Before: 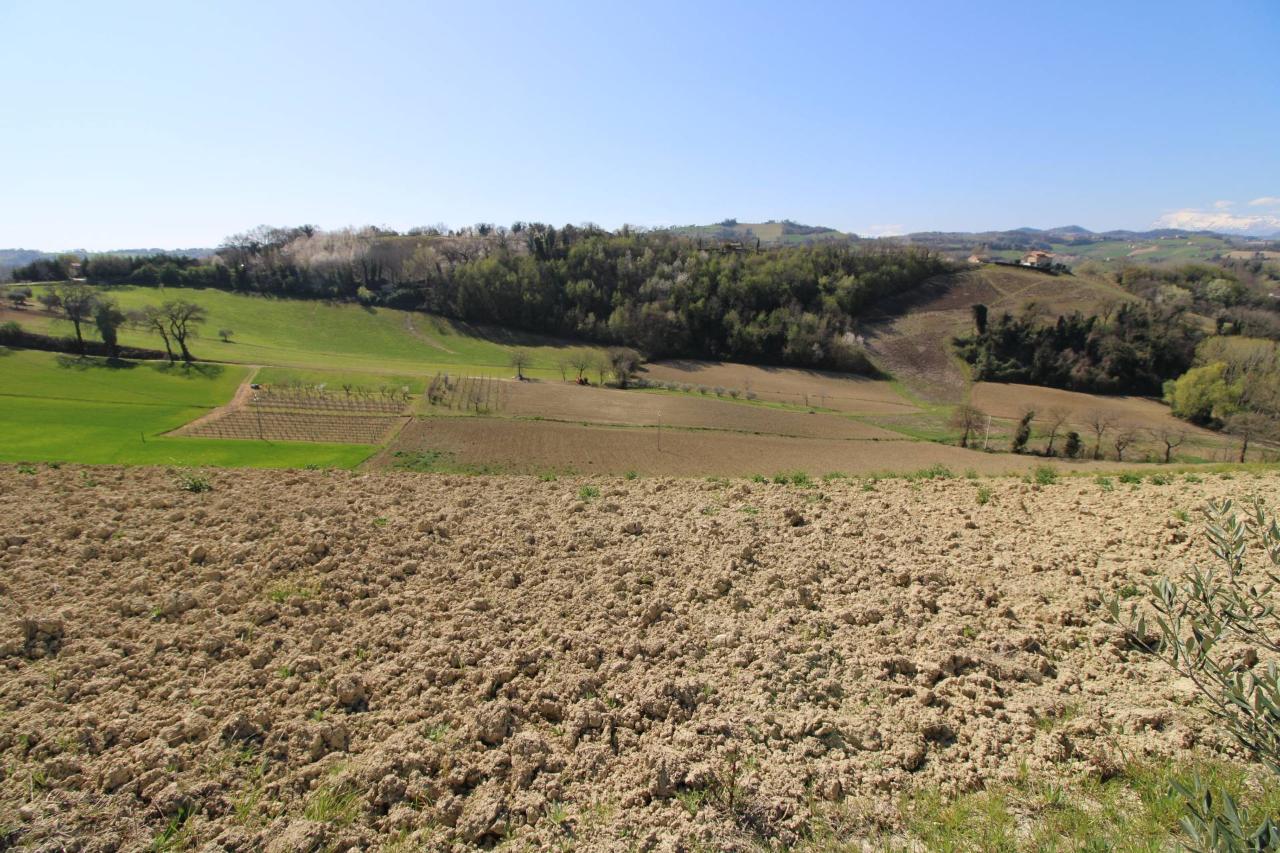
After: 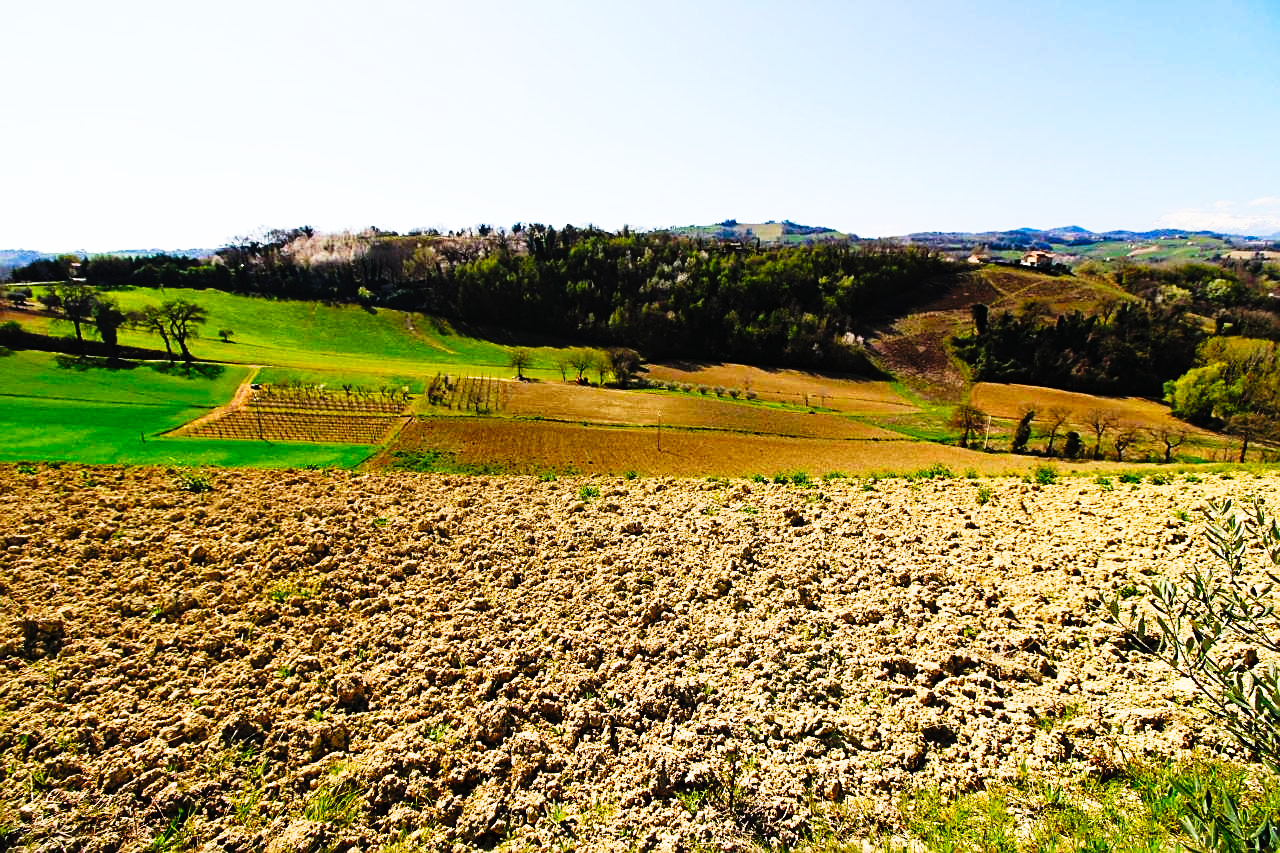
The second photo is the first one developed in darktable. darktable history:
color correction: highlights b* 0.06, saturation 1.06
contrast brightness saturation: saturation 0.102
tone curve: curves: ch0 [(0, 0) (0.003, 0.01) (0.011, 0.012) (0.025, 0.012) (0.044, 0.017) (0.069, 0.021) (0.1, 0.025) (0.136, 0.03) (0.177, 0.037) (0.224, 0.052) (0.277, 0.092) (0.335, 0.16) (0.399, 0.3) (0.468, 0.463) (0.543, 0.639) (0.623, 0.796) (0.709, 0.904) (0.801, 0.962) (0.898, 0.988) (1, 1)], preserve colors none
haze removal: compatibility mode true, adaptive false
sharpen: on, module defaults
